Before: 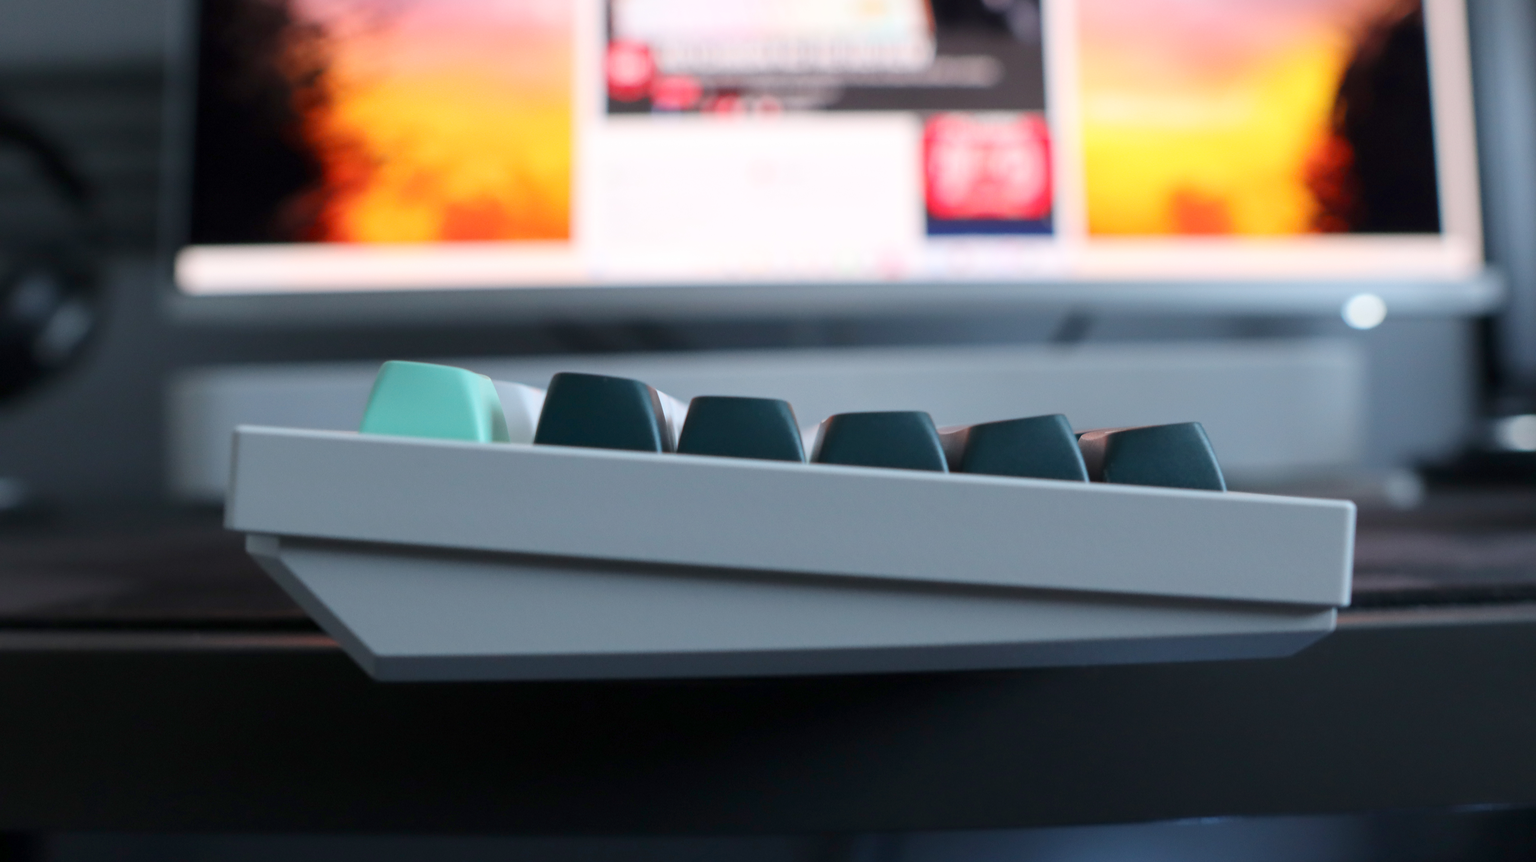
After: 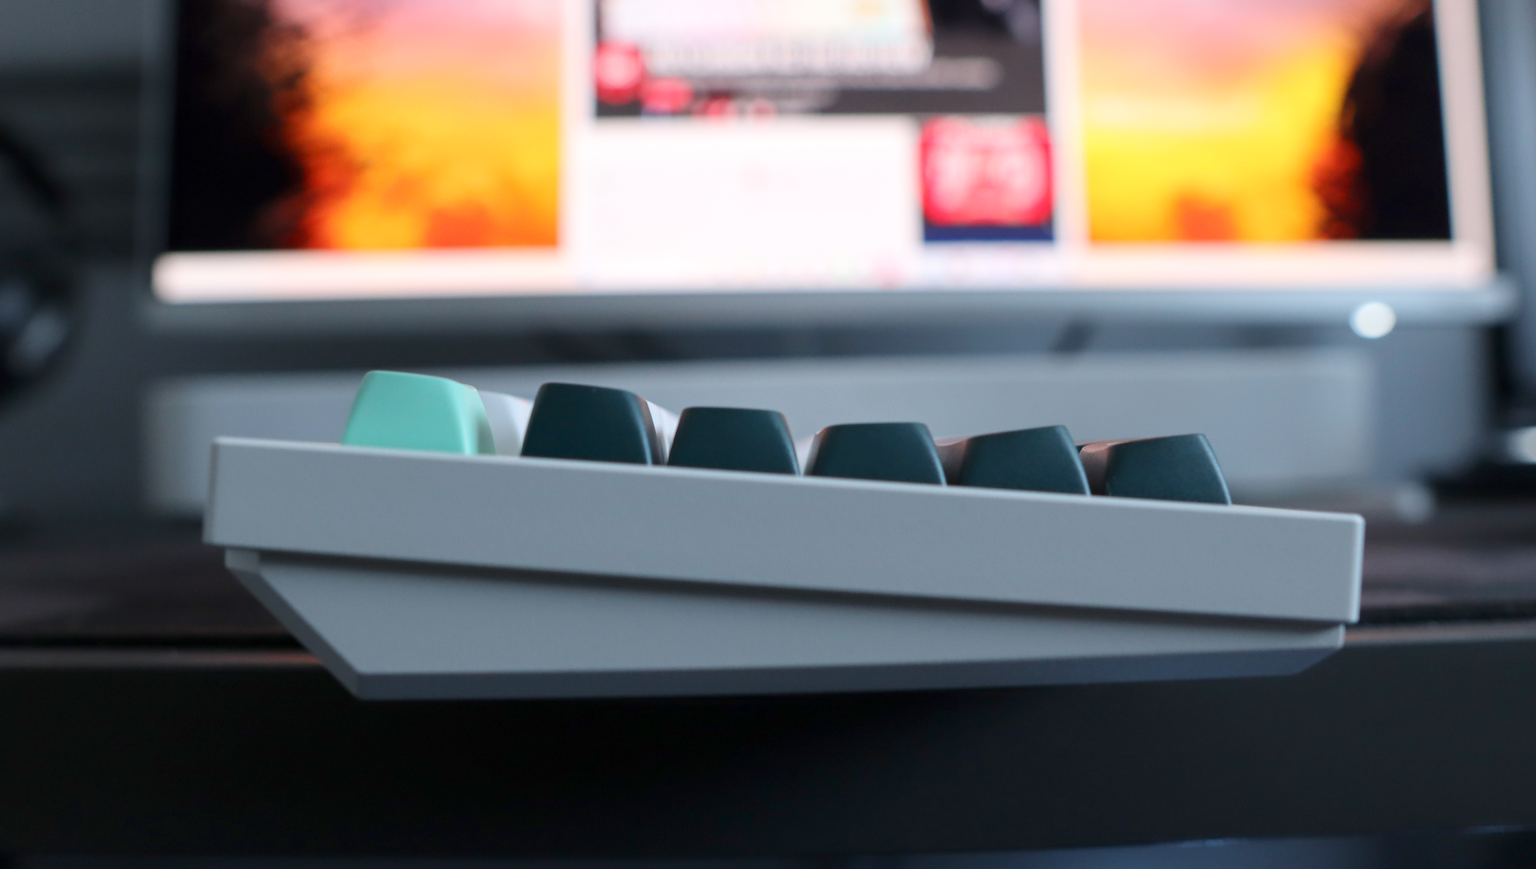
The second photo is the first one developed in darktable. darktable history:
crop and rotate: left 1.779%, right 0.771%, bottom 1.732%
